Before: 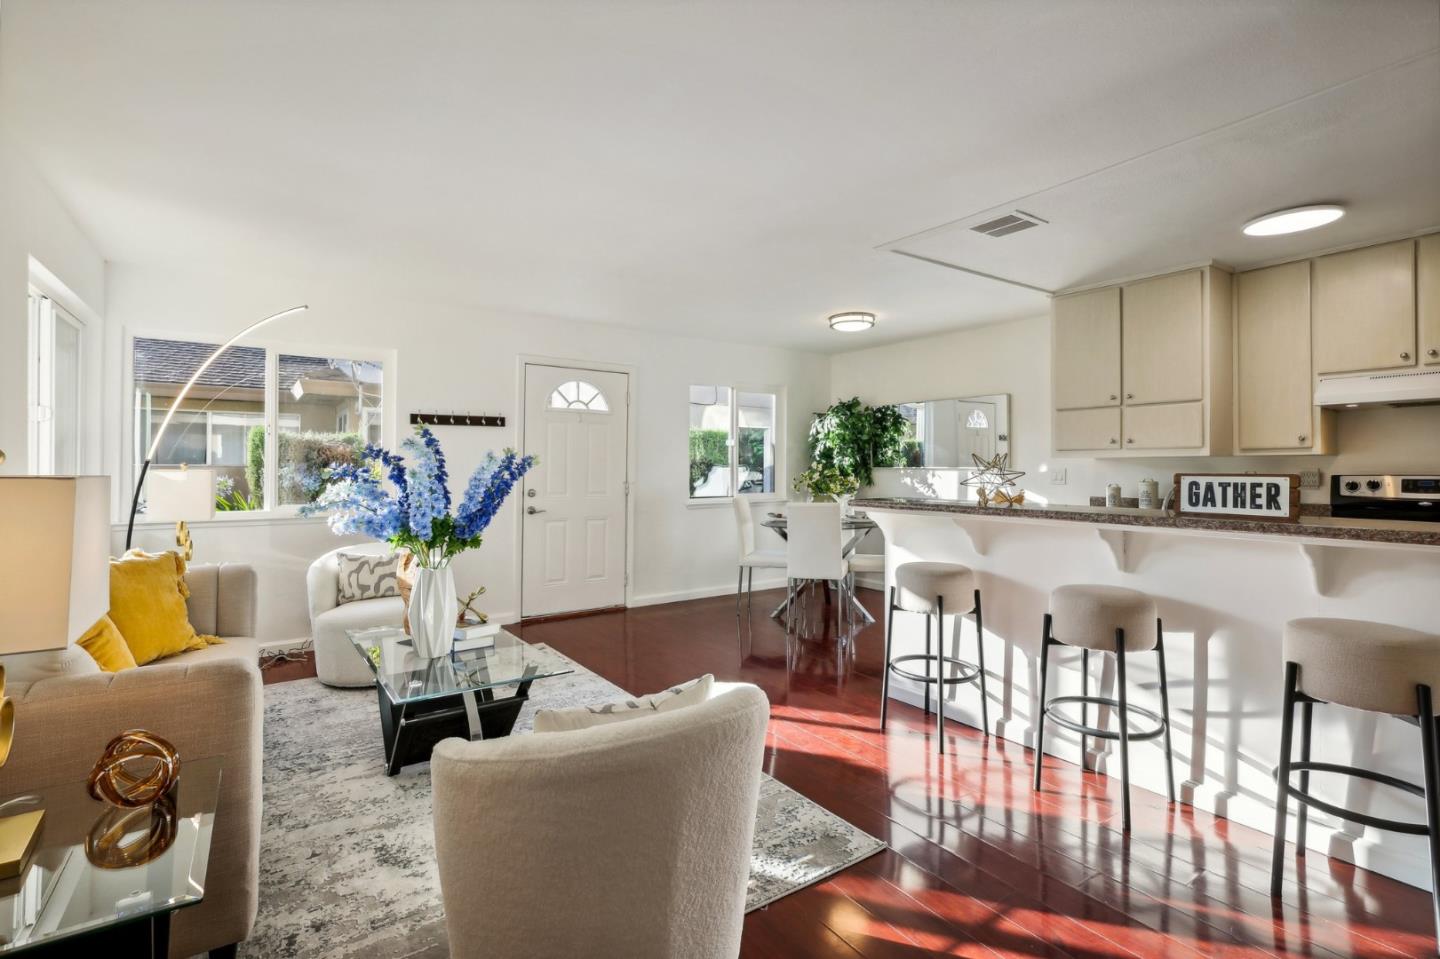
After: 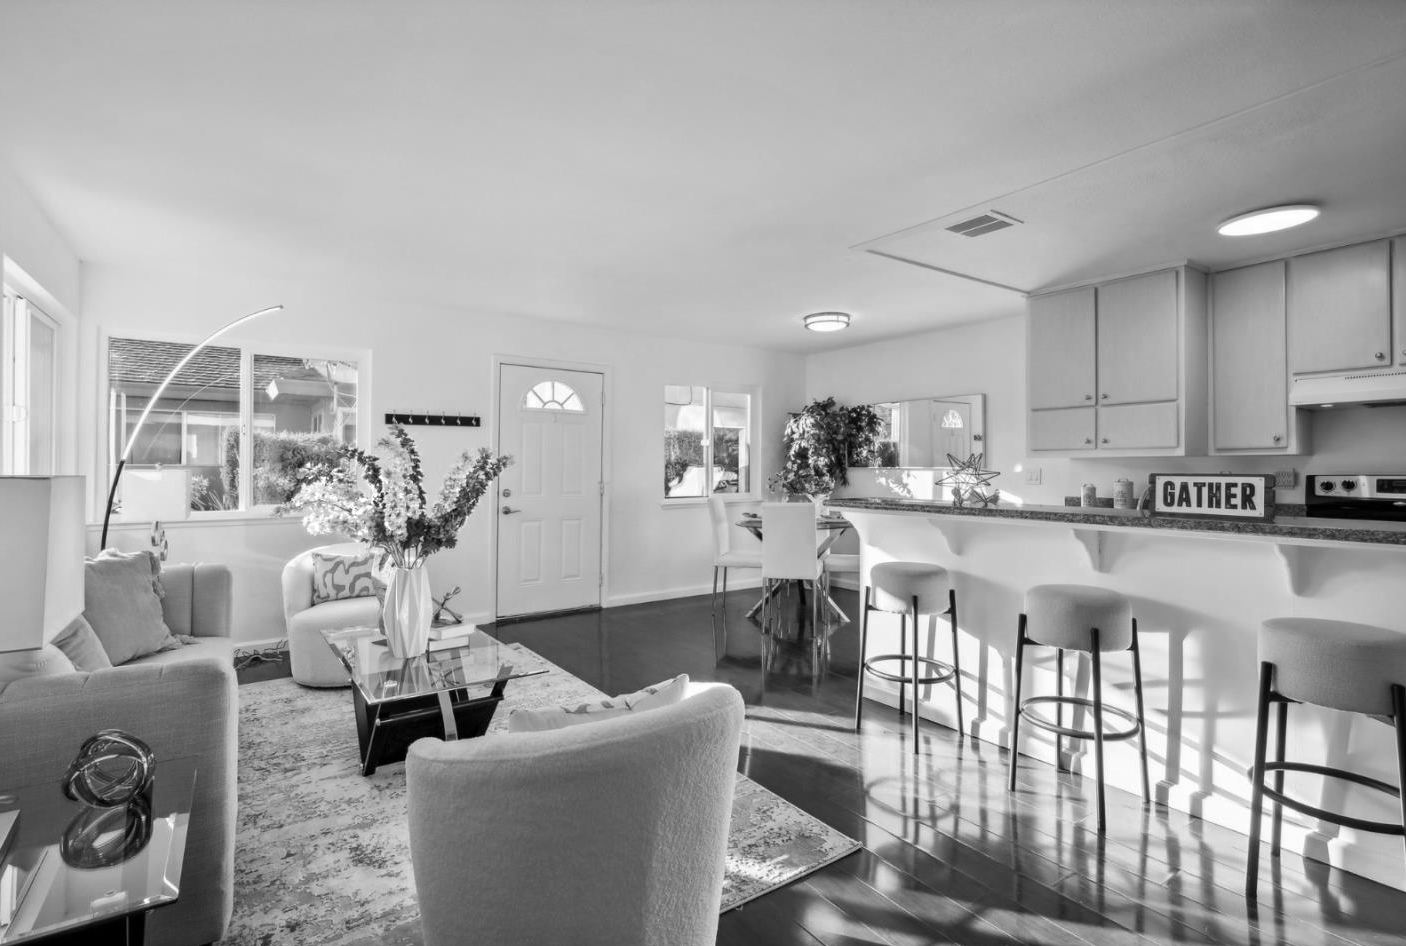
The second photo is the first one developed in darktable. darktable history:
color zones: curves: ch0 [(0, 0.613) (0.01, 0.613) (0.245, 0.448) (0.498, 0.529) (0.642, 0.665) (0.879, 0.777) (0.99, 0.613)]; ch1 [(0, 0) (0.143, 0) (0.286, 0) (0.429, 0) (0.571, 0) (0.714, 0) (0.857, 0)]
crop and rotate: left 1.758%, right 0.558%, bottom 1.348%
